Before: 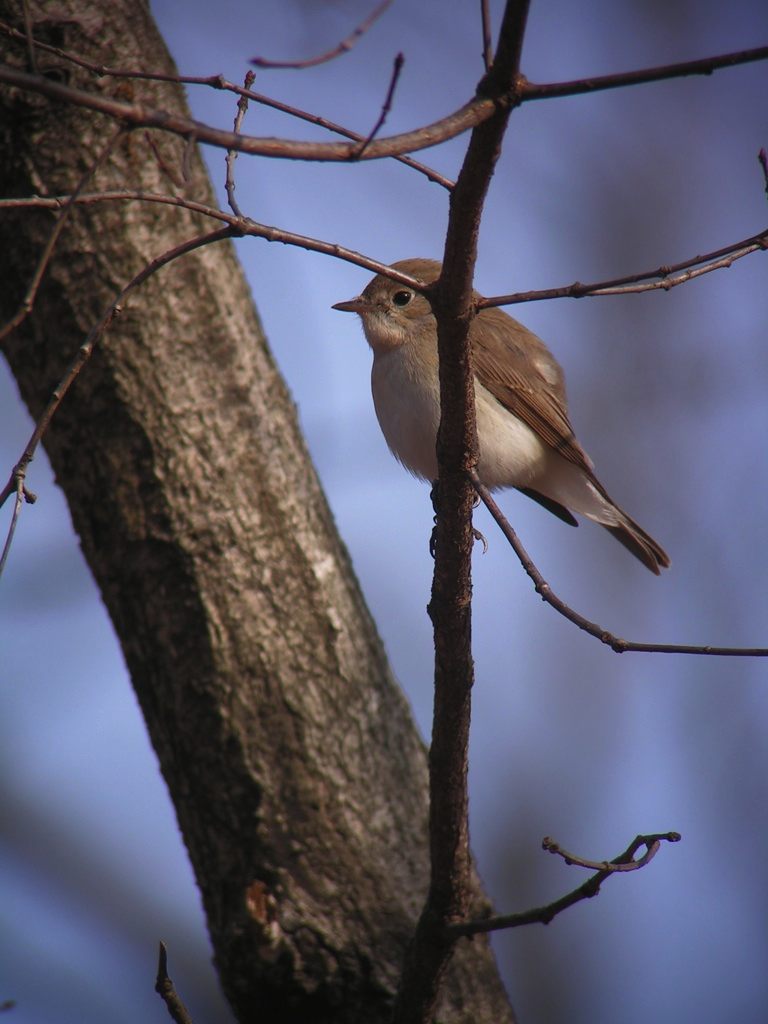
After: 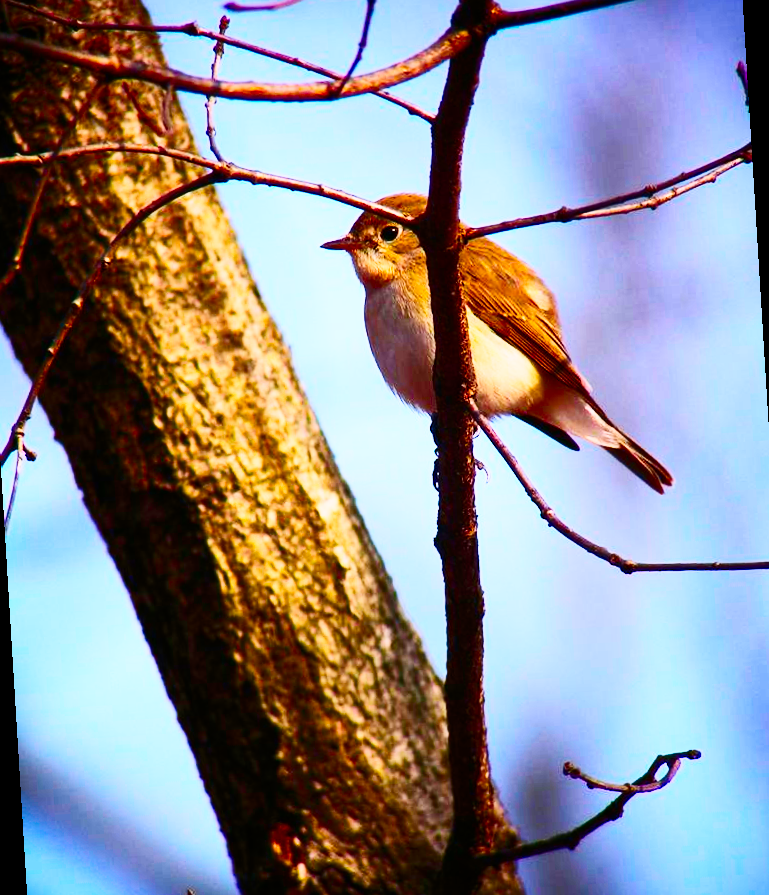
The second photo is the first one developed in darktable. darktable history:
sigmoid: contrast 1.7, skew -0.2, preserve hue 0%, red attenuation 0.1, red rotation 0.035, green attenuation 0.1, green rotation -0.017, blue attenuation 0.15, blue rotation -0.052, base primaries Rec2020
contrast brightness saturation: contrast 0.4, brightness 0.1, saturation 0.21
color balance rgb: linear chroma grading › global chroma 20%, perceptual saturation grading › global saturation 65%, perceptual saturation grading › highlights 50%, perceptual saturation grading › shadows 30%, perceptual brilliance grading › global brilliance 12%, perceptual brilliance grading › highlights 15%, global vibrance 20%
rotate and perspective: rotation -3.52°, crop left 0.036, crop right 0.964, crop top 0.081, crop bottom 0.919
